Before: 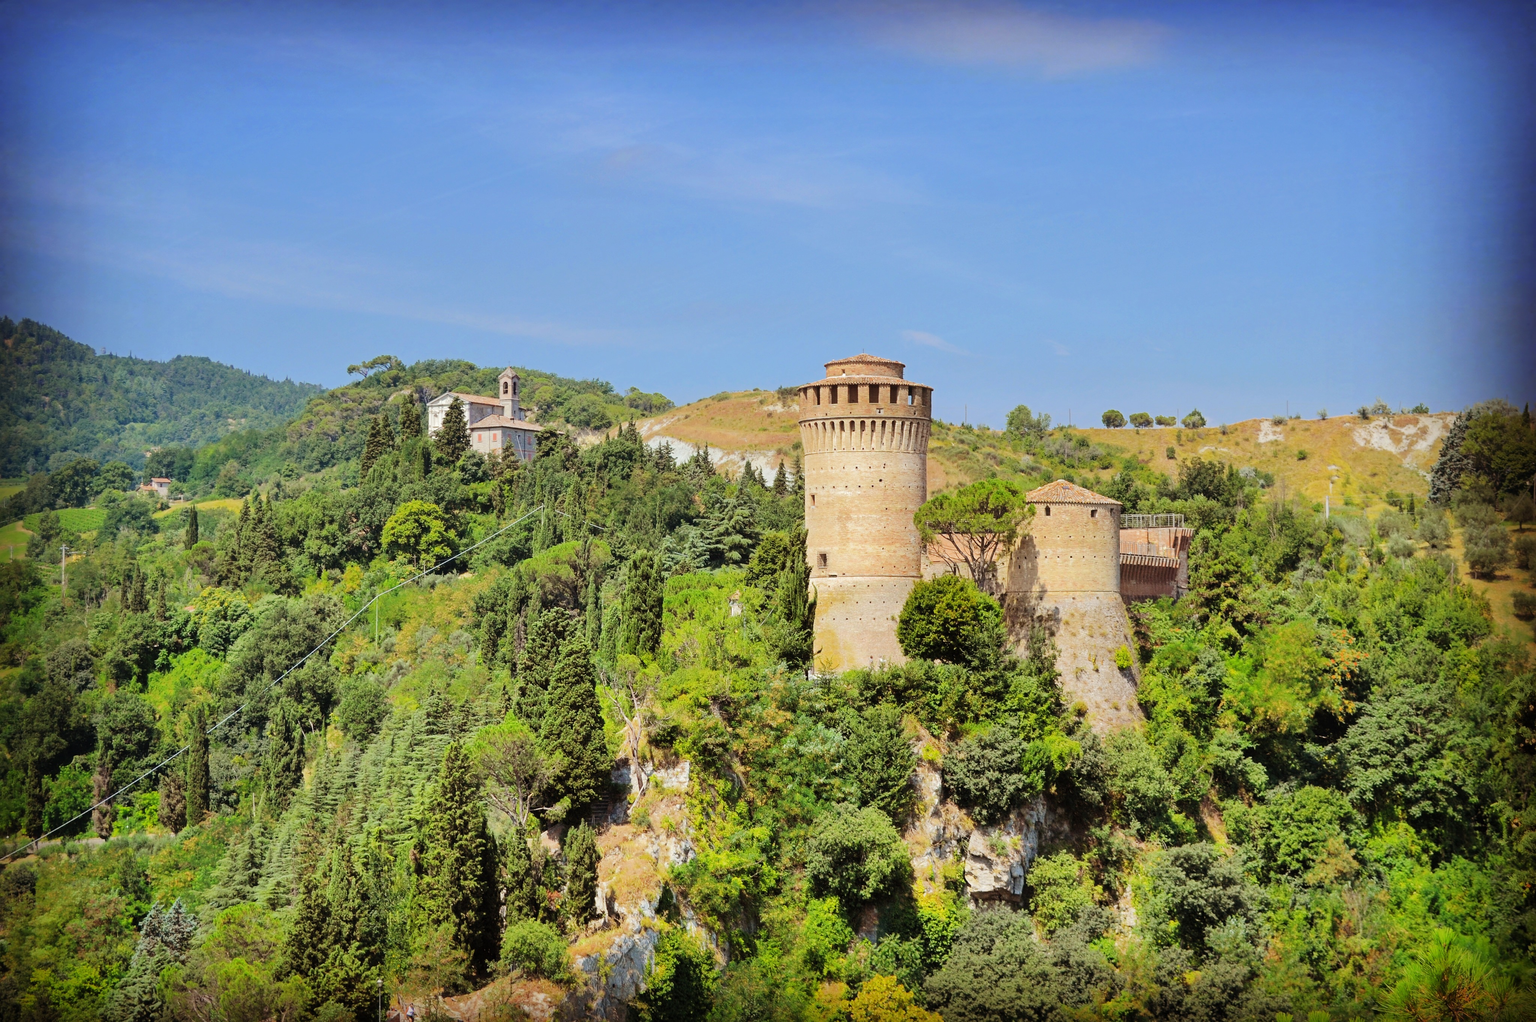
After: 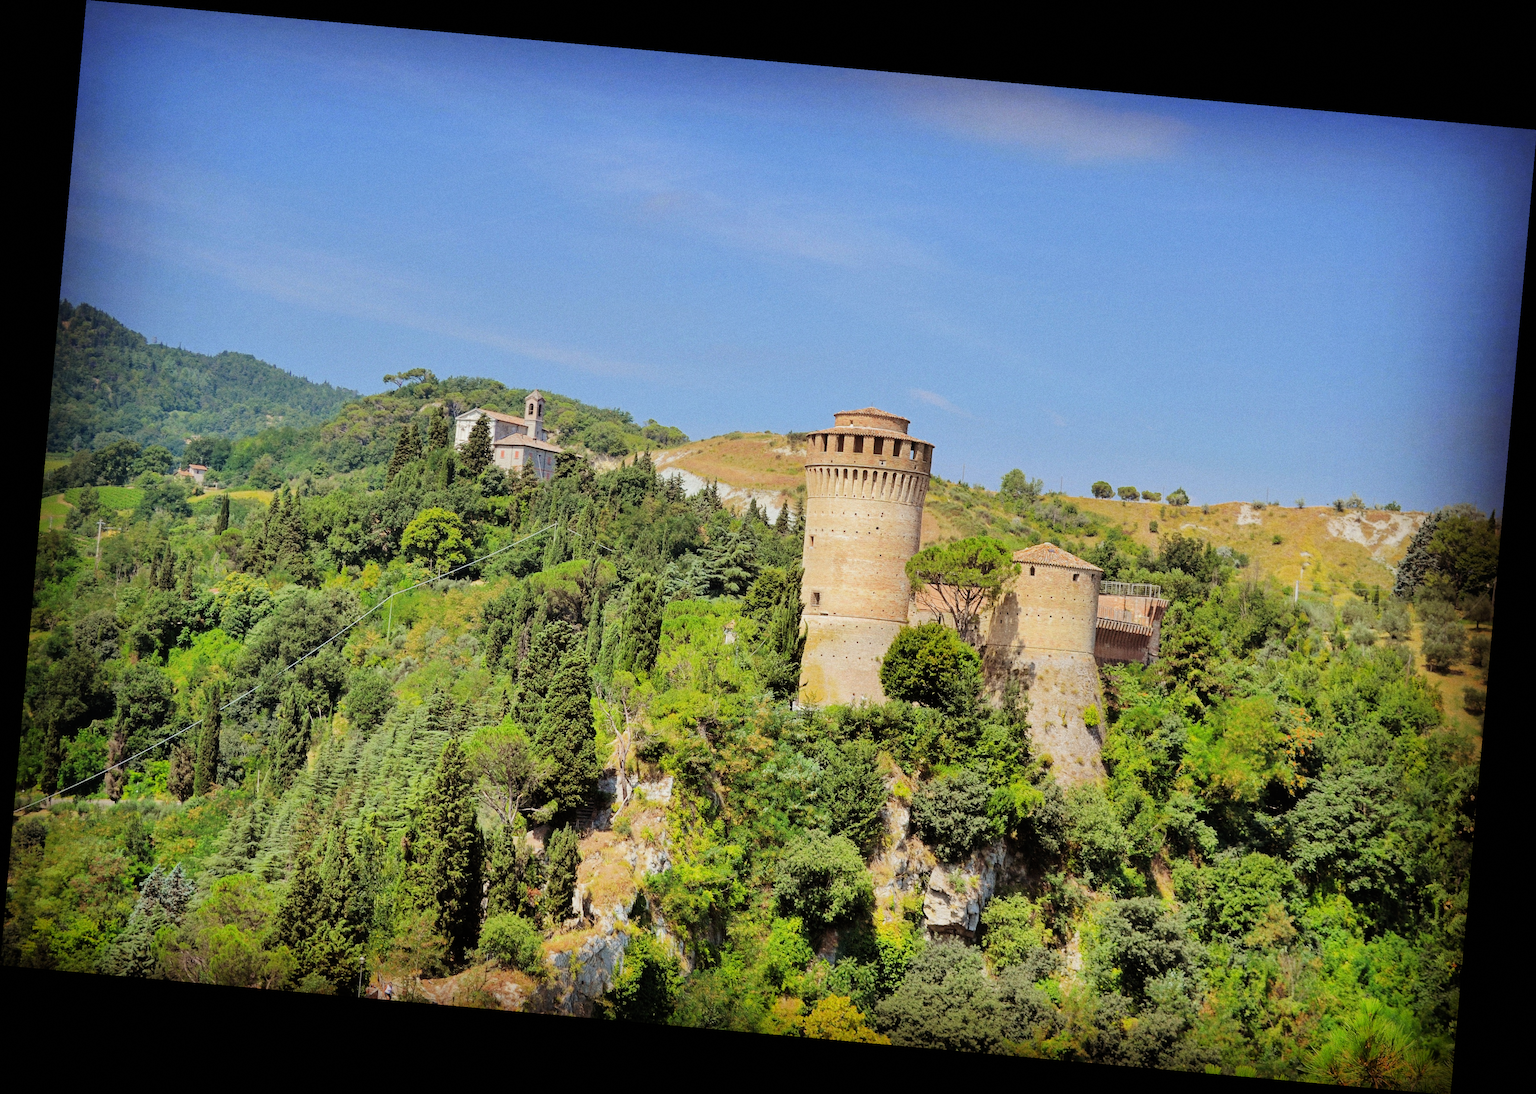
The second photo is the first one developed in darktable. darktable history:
grain: coarseness 0.09 ISO
filmic rgb: black relative exposure -9.5 EV, white relative exposure 3.02 EV, hardness 6.12
rotate and perspective: rotation 5.12°, automatic cropping off
